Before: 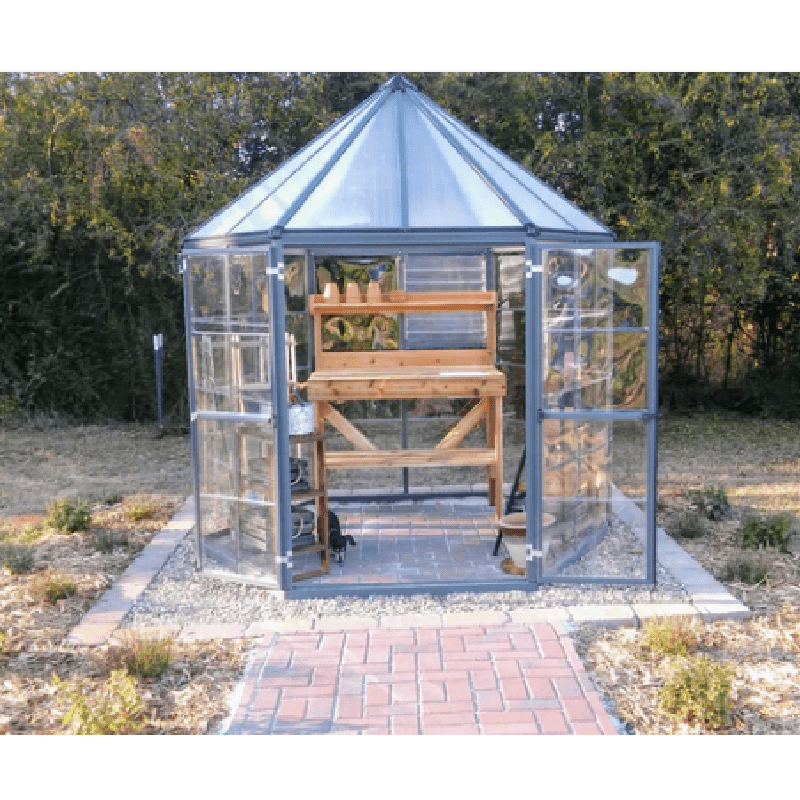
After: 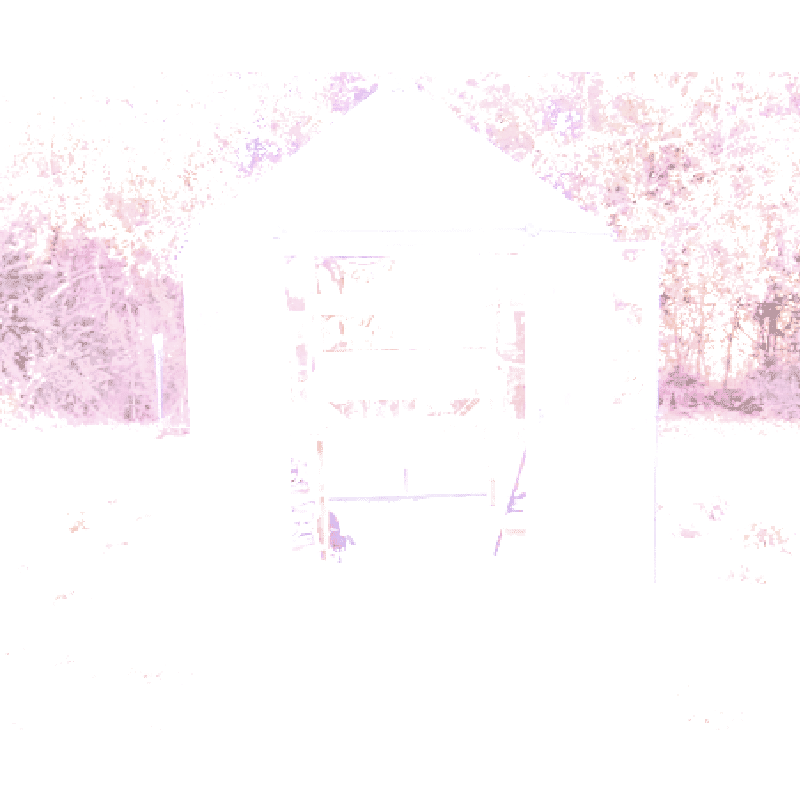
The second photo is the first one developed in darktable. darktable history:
filmic rgb "scene-referred default": black relative exposure -7.65 EV, white relative exposure 4.56 EV, hardness 3.61
local contrast: on, module defaults
lens correction: scale 1.01, crop 1, focal 85, aperture 3.2, distance 4.38, camera "Canon EOS RP", lens "Canon RF 85mm F2 MACRO IS STM"
haze removal: compatibility mode true, adaptive false
denoise (profiled): preserve shadows 1.18, scattering 0.064, a [-1, 0, 0], b [0, 0, 0], compensate highlight preservation false
raw denoise: x [[0, 0.25, 0.5, 0.75, 1] ×4]
shadows and highlights: shadows 25, highlights -25
raw chromatic aberrations: on, module defaults
hot pixels: on, module defaults
tone equalizer "contrast tone curve: soft": -8 EV -0.417 EV, -7 EV -0.389 EV, -6 EV -0.333 EV, -5 EV -0.222 EV, -3 EV 0.222 EV, -2 EV 0.333 EV, -1 EV 0.389 EV, +0 EV 0.417 EV, edges refinement/feathering 500, mask exposure compensation -1.57 EV, preserve details no
exposure: black level correction 0.001, exposure 2.607 EV, compensate exposure bias true, compensate highlight preservation false
highlight reconstruction: clipping threshold 1.25, iterations 1, diameter of reconstruction 64 px
white balance: red 1.899, blue 1.492
color balance rgb: perceptual saturation grading › global saturation 36%, perceptual brilliance grading › global brilliance 10%, global vibrance 20%
